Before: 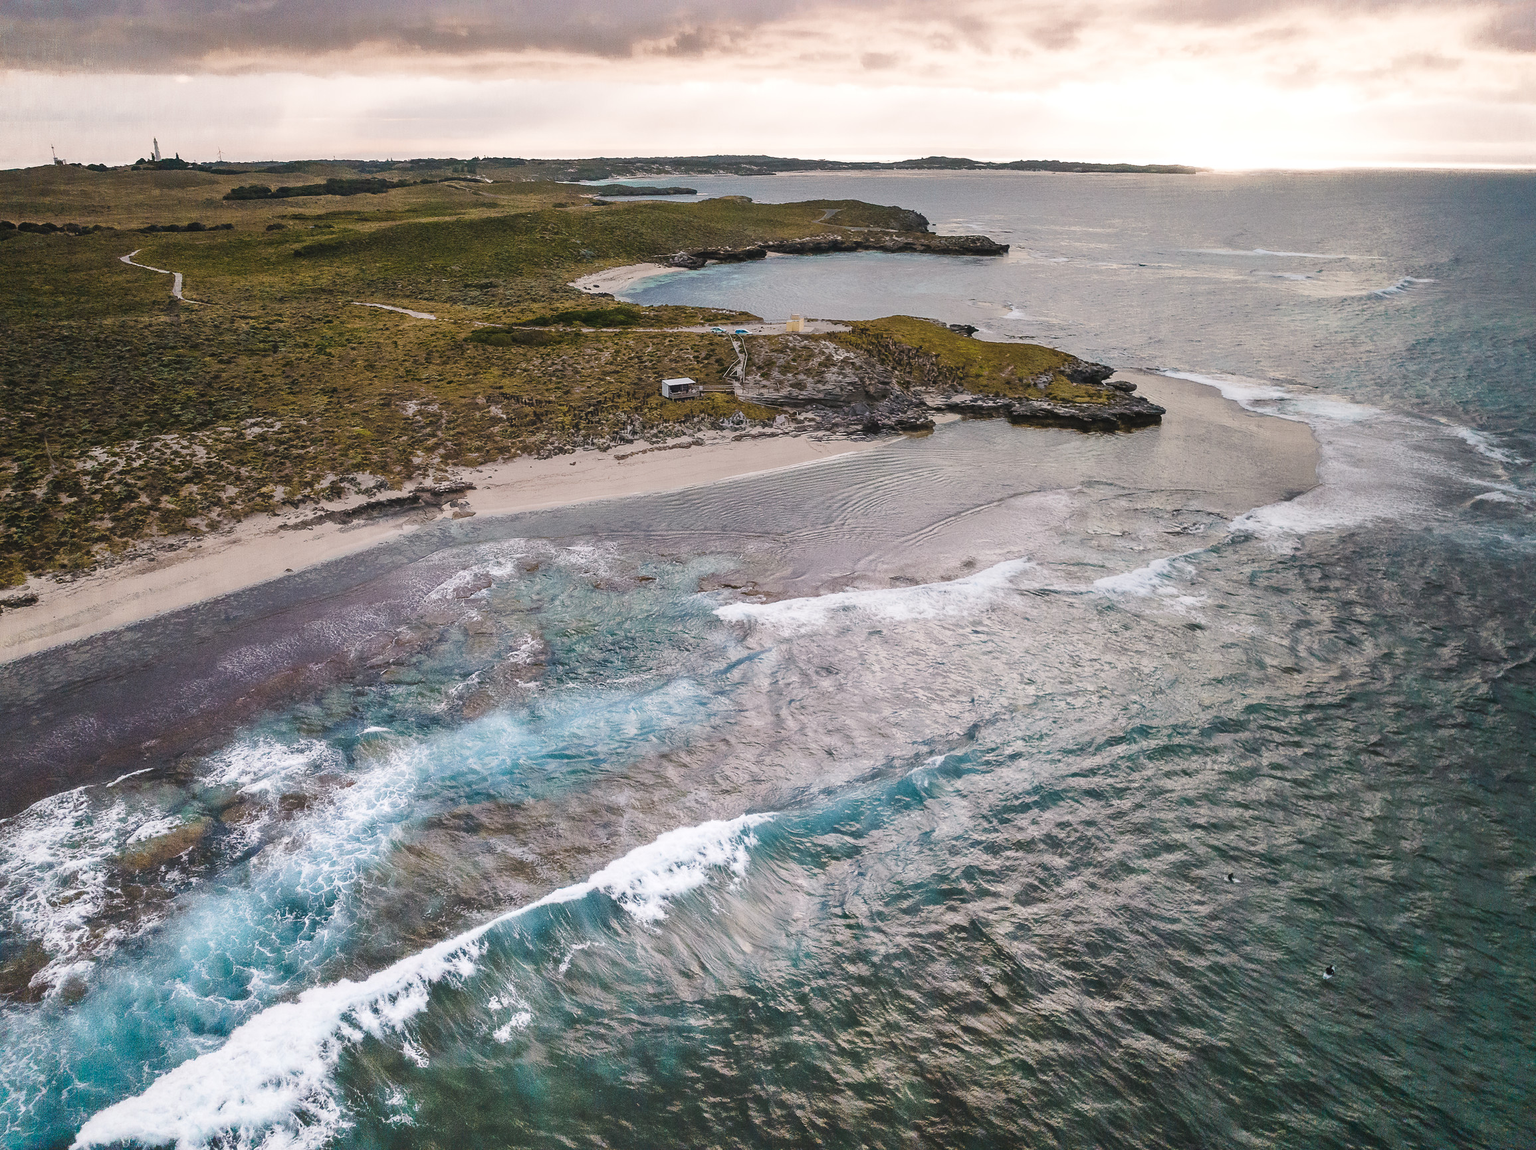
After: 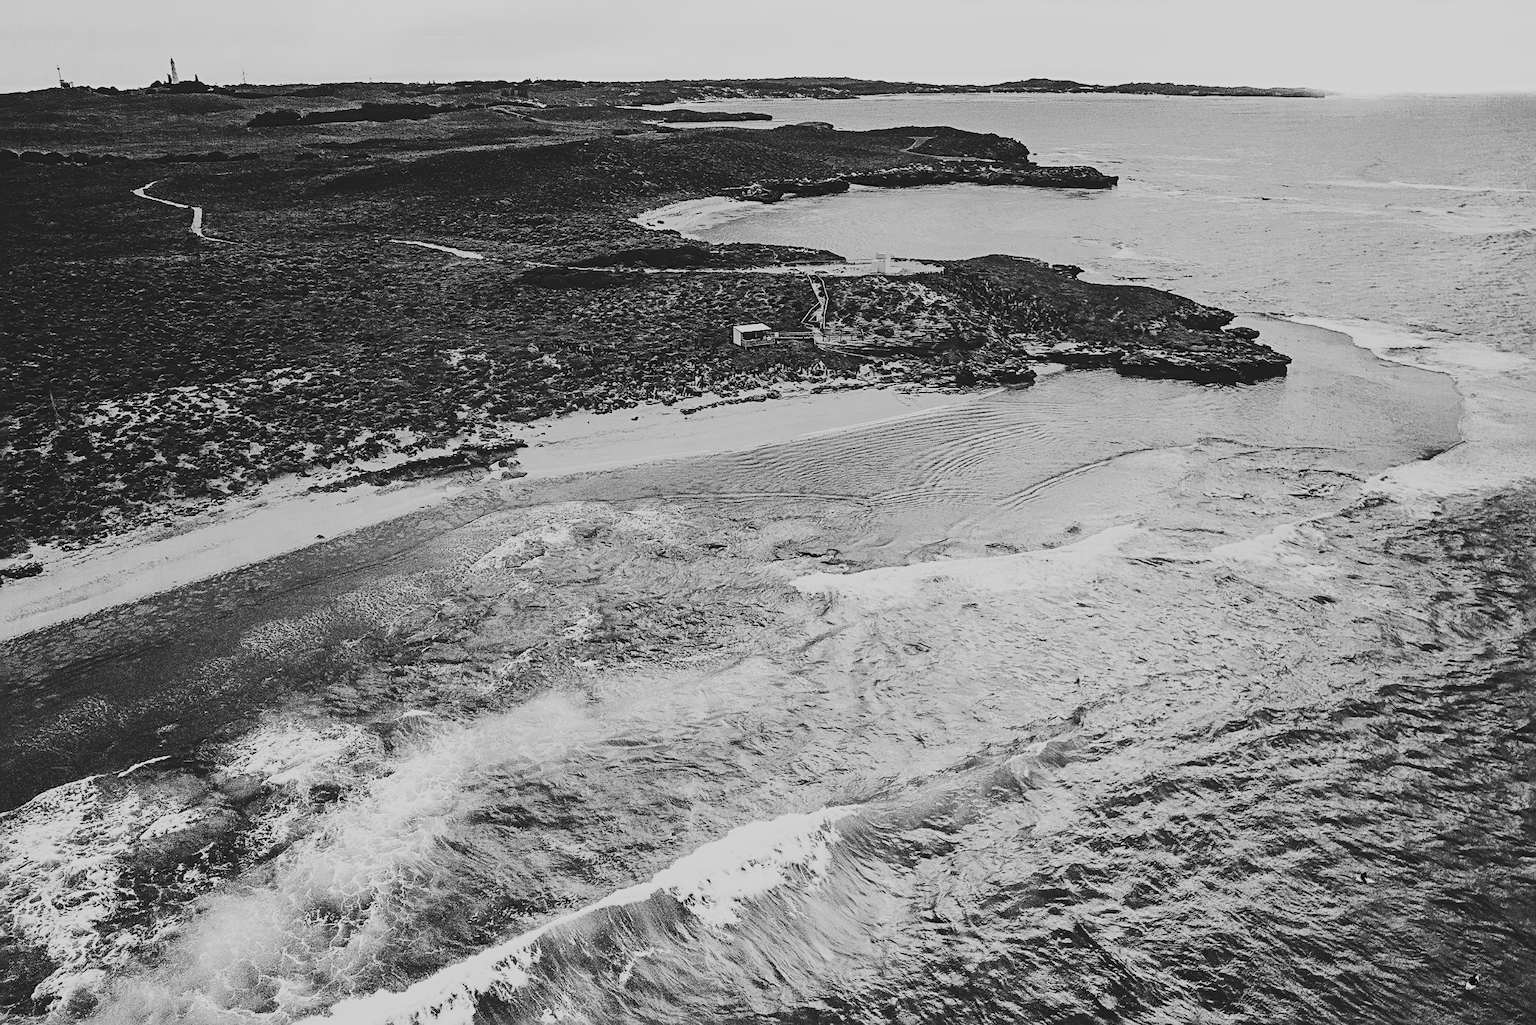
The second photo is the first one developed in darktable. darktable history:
tone curve: curves: ch0 [(0, 0) (0.003, 0.13) (0.011, 0.13) (0.025, 0.134) (0.044, 0.136) (0.069, 0.139) (0.1, 0.144) (0.136, 0.151) (0.177, 0.171) (0.224, 0.2) (0.277, 0.247) (0.335, 0.318) (0.399, 0.412) (0.468, 0.536) (0.543, 0.659) (0.623, 0.746) (0.709, 0.812) (0.801, 0.871) (0.898, 0.915) (1, 1)], preserve colors none
color calibration: output gray [0.246, 0.254, 0.501, 0], gray › normalize channels true, illuminant same as pipeline (D50), adaptation XYZ, x 0.346, y 0.359, gamut compression 0
monochrome: a 30.25, b 92.03
contrast brightness saturation: contrast 0.09, saturation 0.28
color contrast: green-magenta contrast 1.1, blue-yellow contrast 1.1, unbound 0
crop: top 7.49%, right 9.717%, bottom 11.943%
sharpen: radius 4
filmic rgb: black relative exposure -7.15 EV, white relative exposure 5.36 EV, hardness 3.02, color science v6 (2022)
